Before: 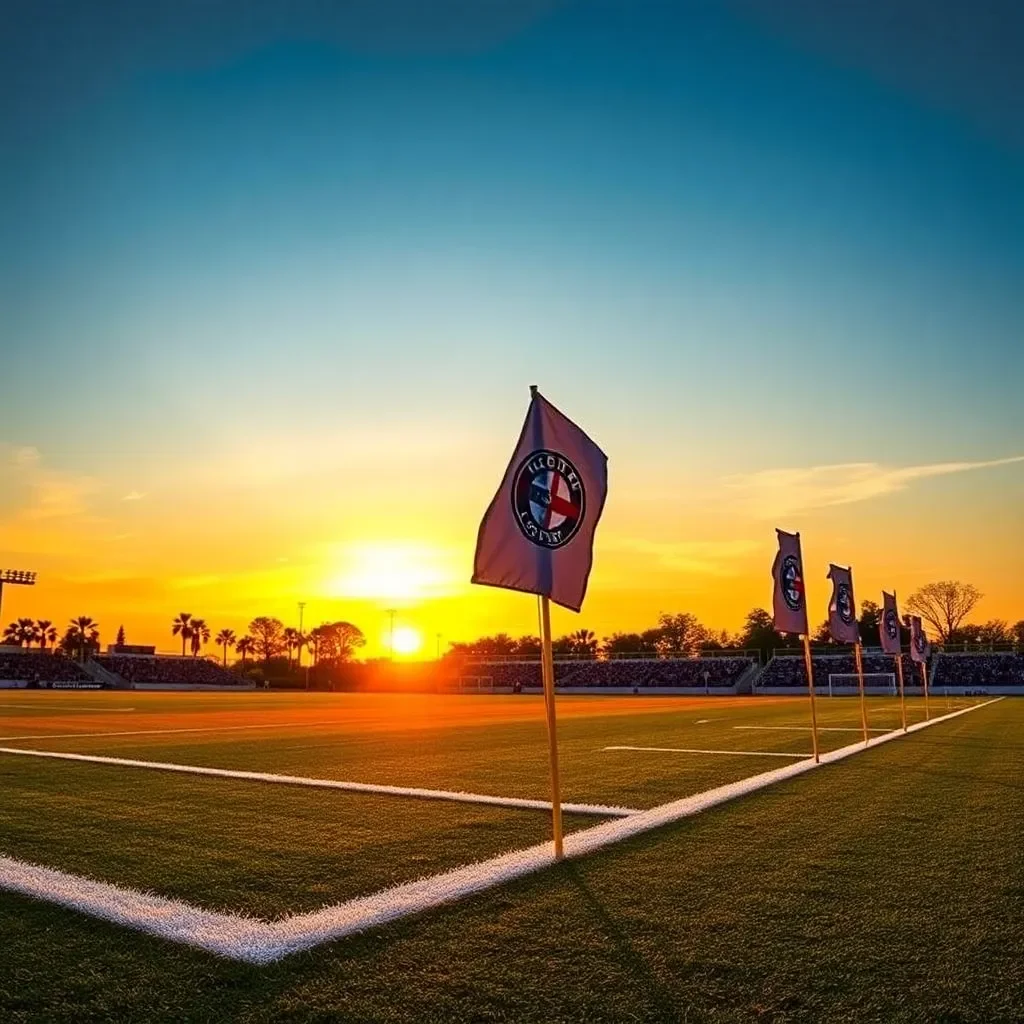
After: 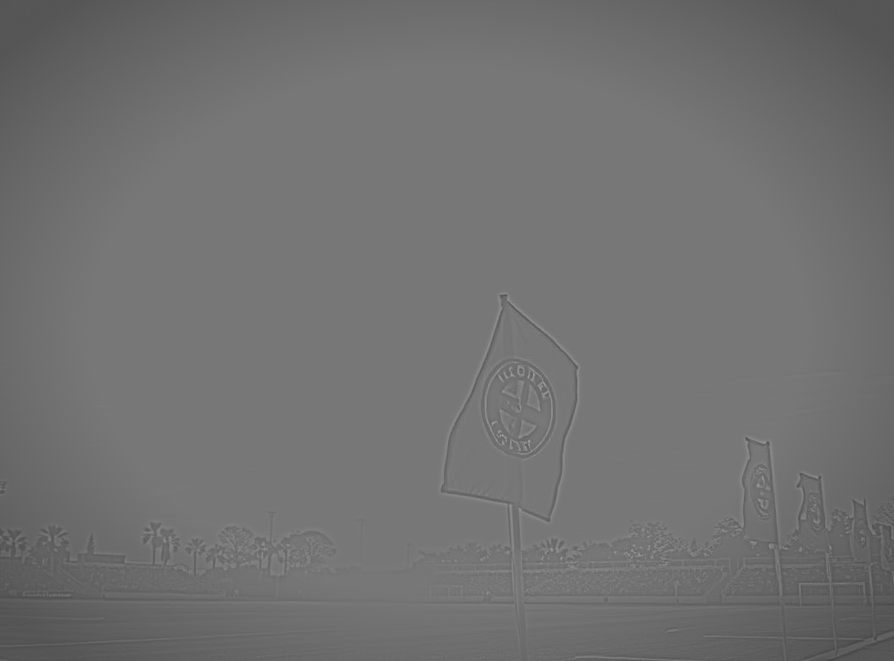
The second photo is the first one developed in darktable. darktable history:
crop: left 3.015%, top 8.969%, right 9.647%, bottom 26.457%
highpass: sharpness 6%, contrast boost 7.63%
vignetting: automatic ratio true
shadows and highlights: low approximation 0.01, soften with gaussian
